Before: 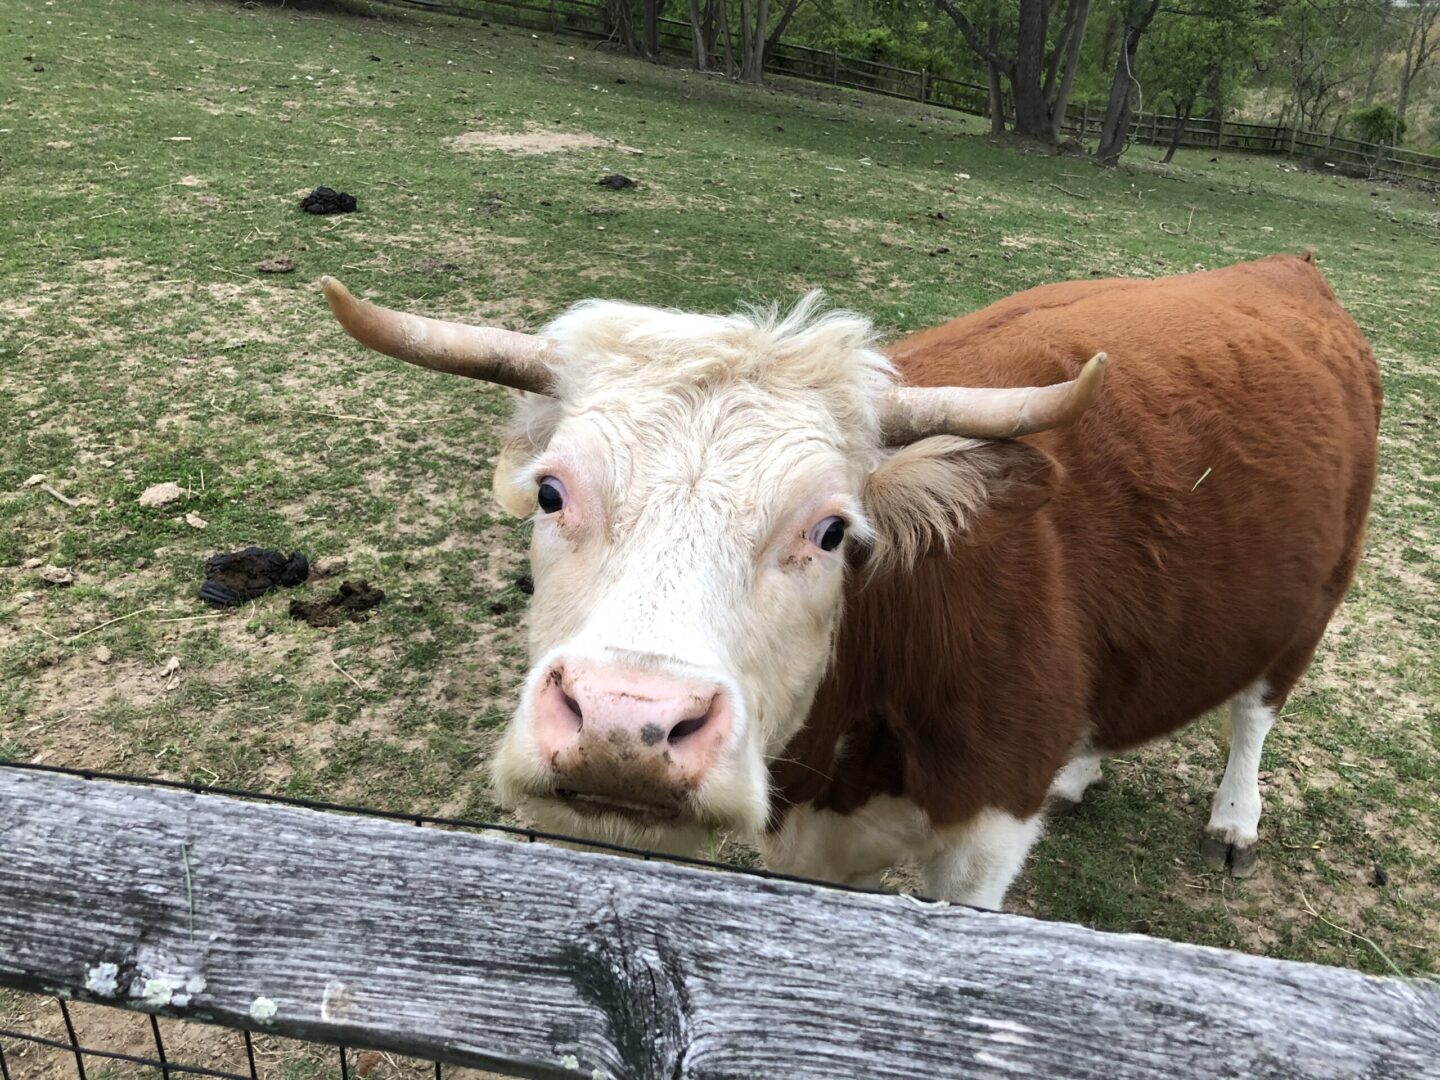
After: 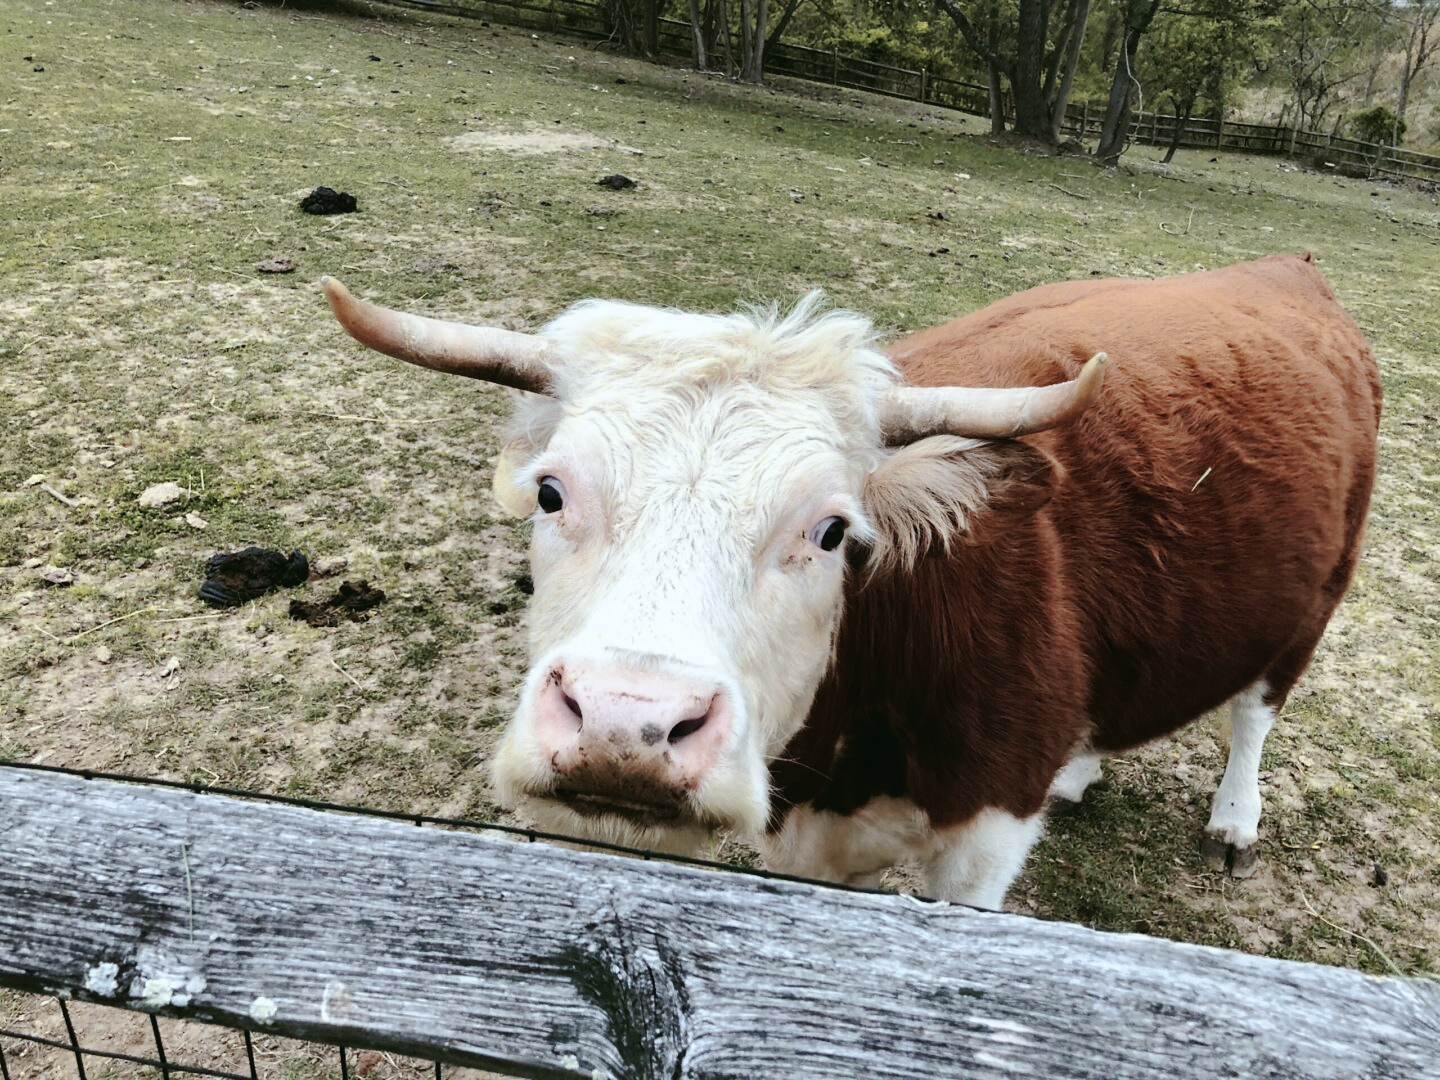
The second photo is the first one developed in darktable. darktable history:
tone curve: curves: ch0 [(0, 0) (0.003, 0.026) (0.011, 0.025) (0.025, 0.022) (0.044, 0.022) (0.069, 0.028) (0.1, 0.041) (0.136, 0.062) (0.177, 0.103) (0.224, 0.167) (0.277, 0.242) (0.335, 0.343) (0.399, 0.452) (0.468, 0.539) (0.543, 0.614) (0.623, 0.683) (0.709, 0.749) (0.801, 0.827) (0.898, 0.918) (1, 1)], preserve colors none
color look up table: target L [95.96, 93.66, 92.68, 94.19, 92.25, 77.95, 70.13, 70.73, 67.74, 54.73, 49.91, 12.57, 200.18, 85.93, 74.48, 77, 72.94, 62.02, 54.99, 53.82, 43.66, 35.16, 30.74, 13.75, 14.81, 6.376, 82.62, 67.51, 68.1, 48.27, 54.09, 53.24, 52.3, 33.05, 49.12, 15.8, 34.44, 29.78, 17.54, 12.57, 13.17, 3.767, 91.86, 76.59, 76.82, 57.11, 57.13, 40.66, 38.11], target a [-16.3, -12.72, -19.73, -12.94, -21.84, -28.38, -3.297, -8.718, -27.92, -24.31, -10.85, -10.46, 0, 3.955, 27.32, 10.33, 31.36, 53.46, 72.64, 72.25, 17.42, 41.55, 22.88, 26.9, 6.16, -8.443, 2.177, 42.97, 35.09, 17.22, 17, 79.45, 79.76, 5.895, 72.92, 31.08, 40.94, 6.002, 26.7, 31.01, 18.64, 30.27, -19.76, -20.84, -22.11, -7.52, -19.52, -8.928, -6.73], target b [72.86, -2.862, 65.97, 71.65, 66.75, 7.325, 5.091, 44.29, 47.45, 30.2, 28.4, 10.84, 0, 18.73, 18.29, 59.76, 62.32, 19.17, 39.67, 28.36, 26.11, 34.08, 5.33, 23.48, 13.64, 10.39, -8.195, -11.11, -1.51, -29.95, -6.49, 23.99, 23.37, -43.22, 30.43, -38.57, 10.08, -7.322, -40.35, -36.83, -30.99, -26.41, -4.821, -21.08, -18.08, -32.33, -26.15, -4.608, -26.73], num patches 49
